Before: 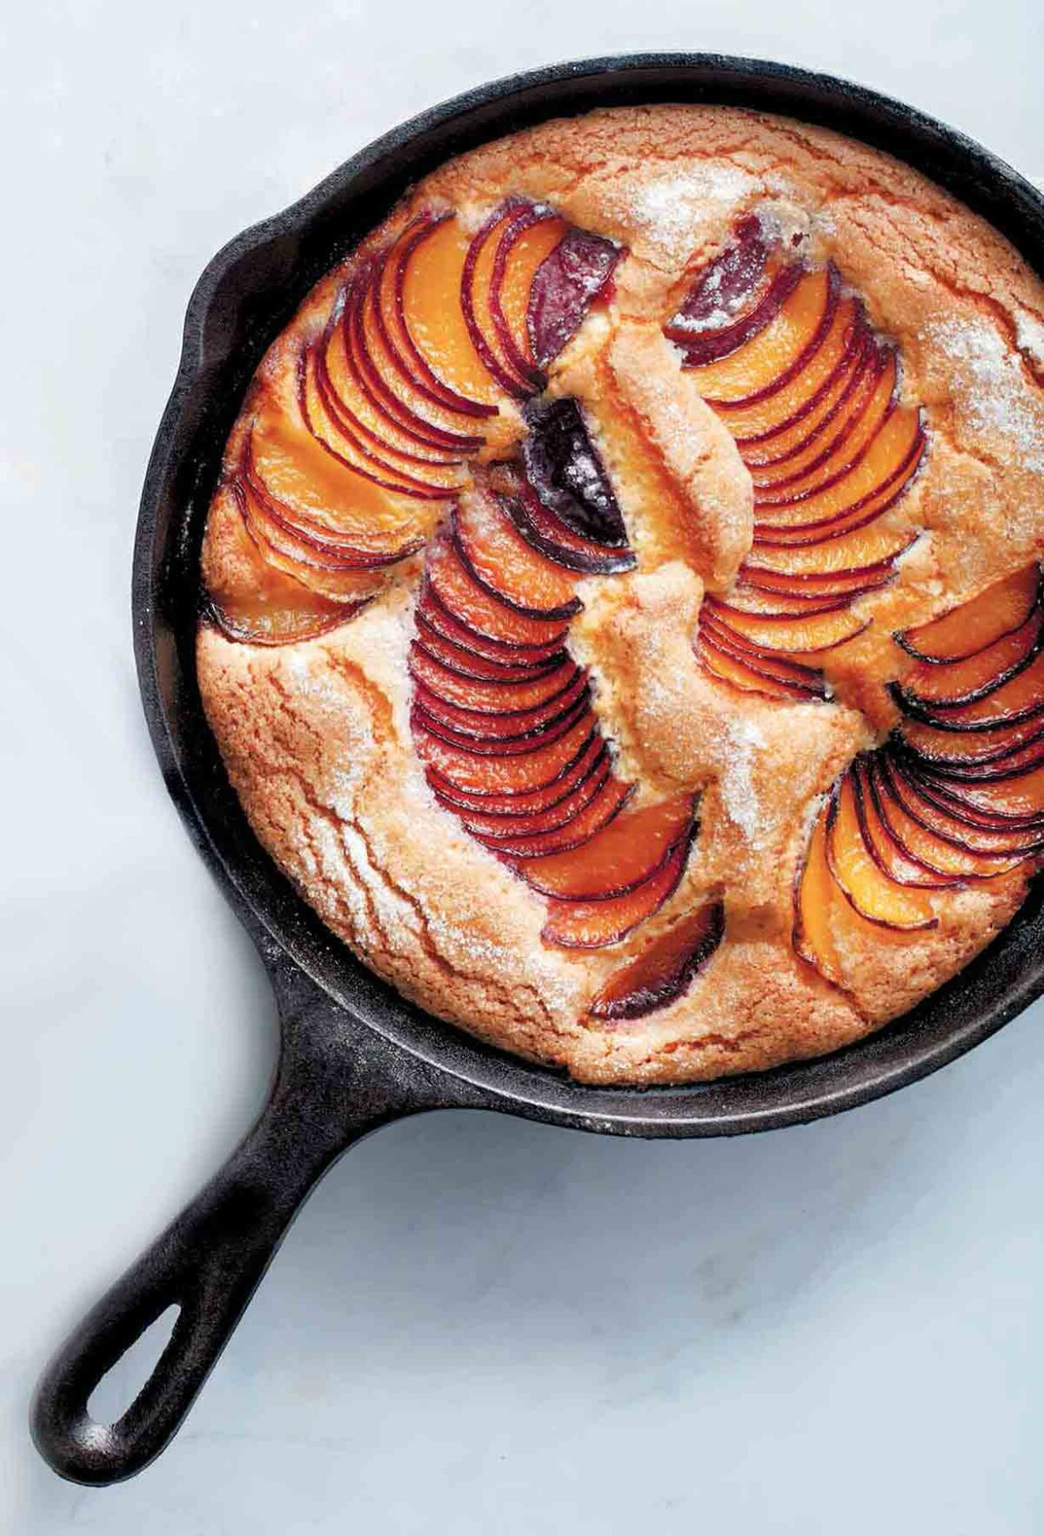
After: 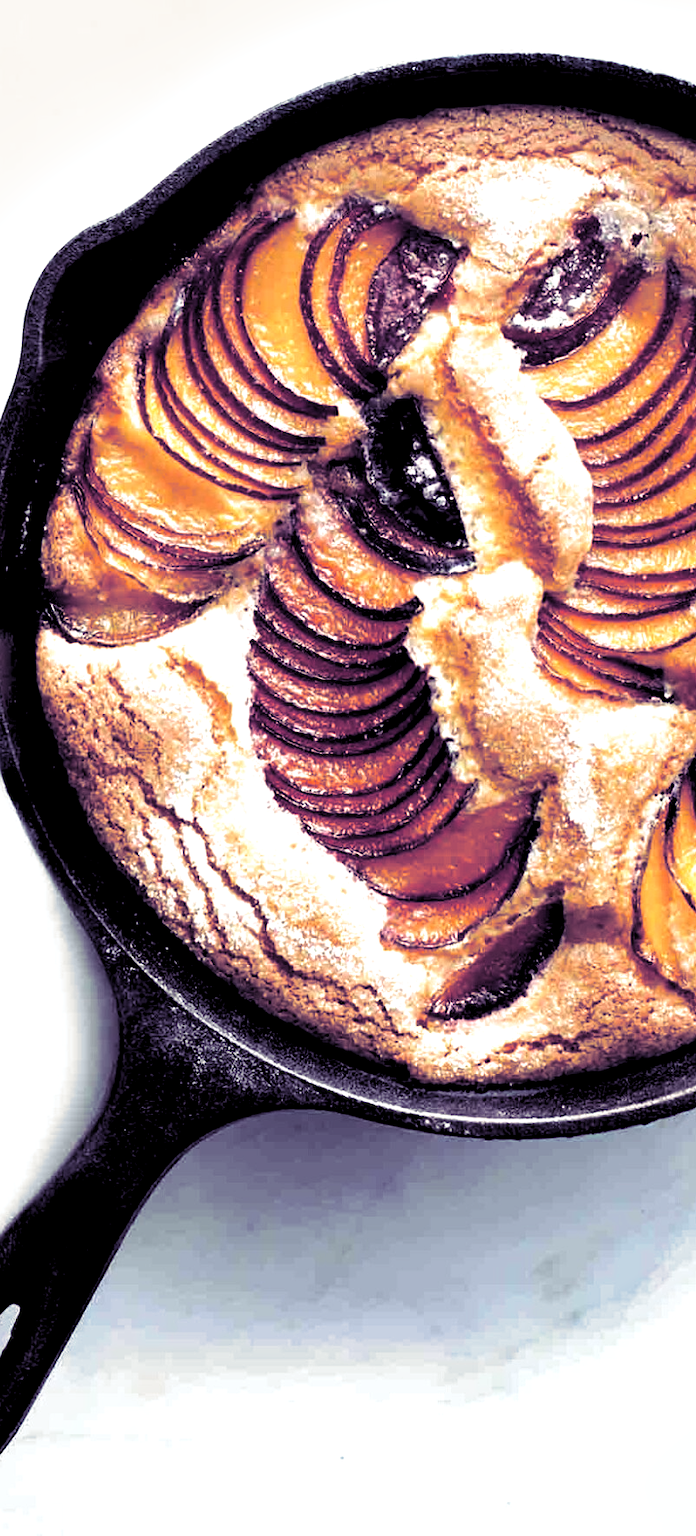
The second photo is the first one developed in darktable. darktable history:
split-toning: shadows › hue 255.6°, shadows › saturation 0.66, highlights › hue 43.2°, highlights › saturation 0.68, balance -50.1
levels: levels [0.182, 0.542, 0.902]
shadows and highlights: radius 44.78, white point adjustment 6.64, compress 79.65%, highlights color adjustment 78.42%, soften with gaussian
exposure: exposure 0.128 EV, compensate highlight preservation false
crop and rotate: left 15.446%, right 17.836%
